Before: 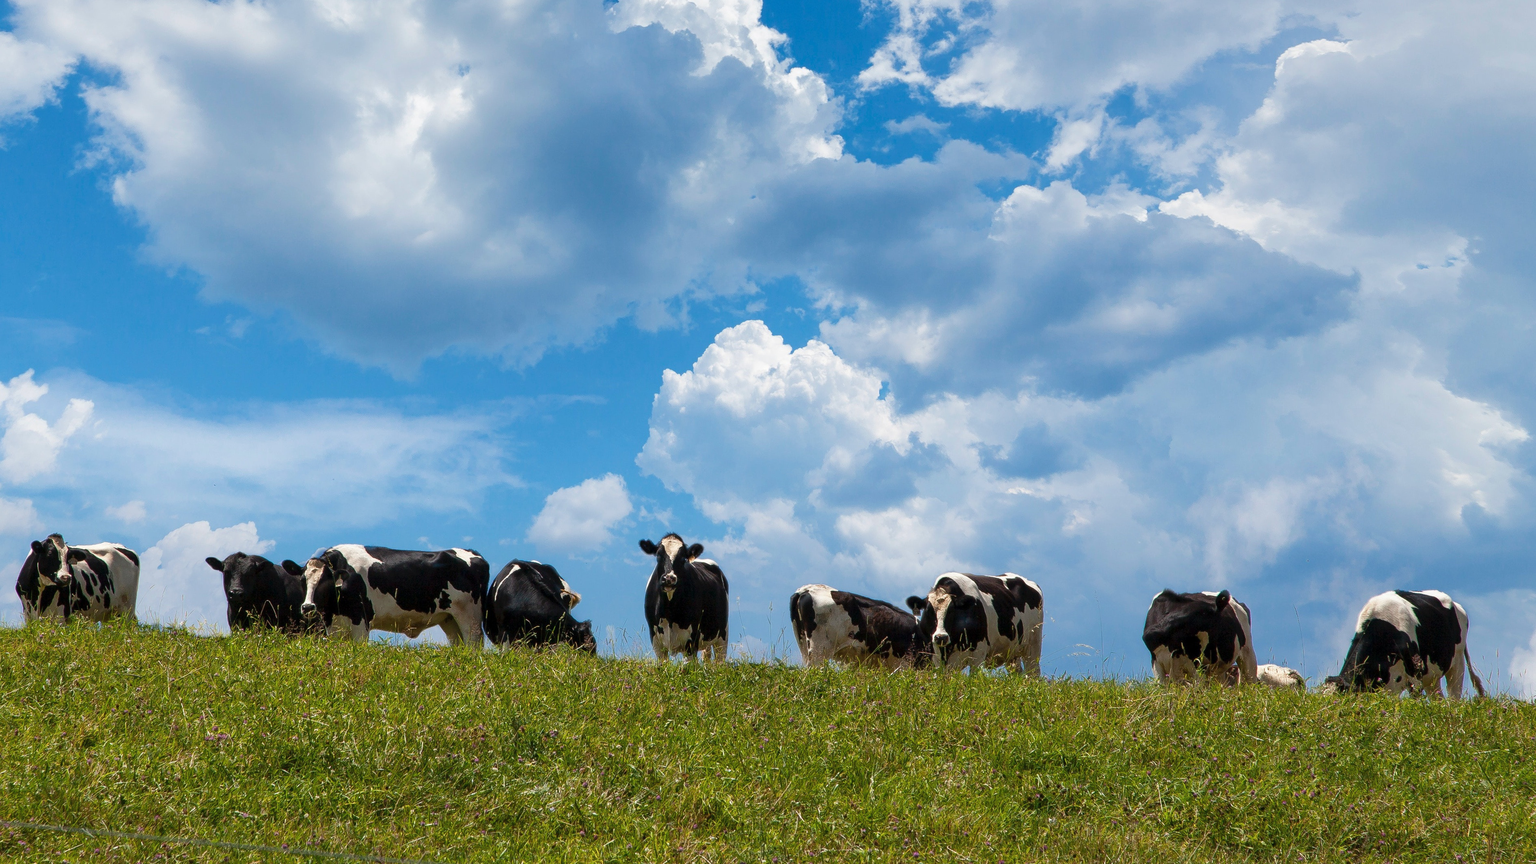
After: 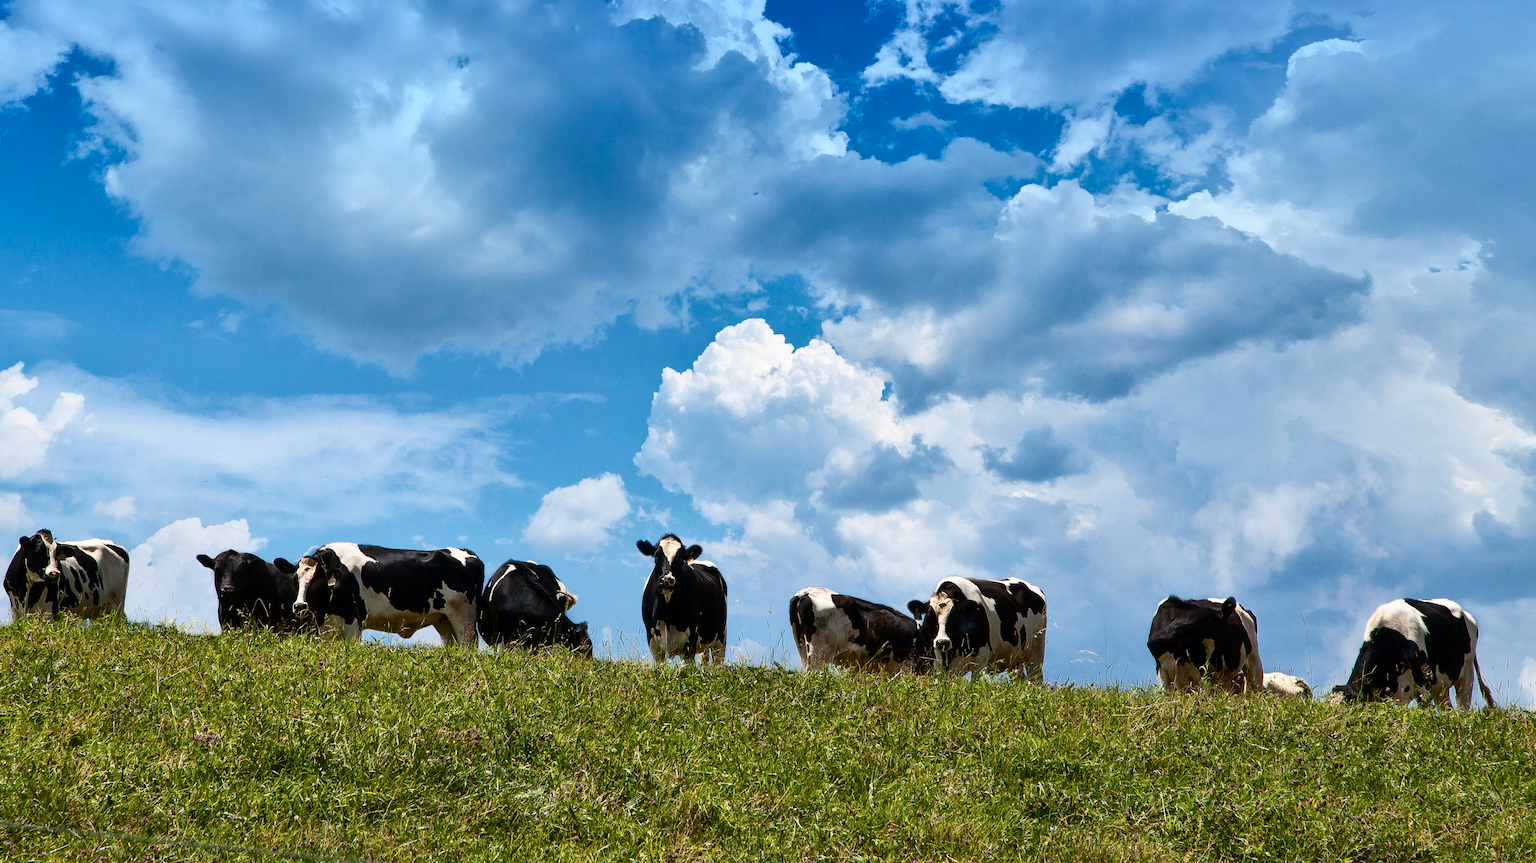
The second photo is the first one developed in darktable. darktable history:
shadows and highlights: soften with gaussian
crop and rotate: angle -0.5°
contrast brightness saturation: contrast 0.28
graduated density: density 2.02 EV, hardness 44%, rotation 0.374°, offset 8.21, hue 208.8°, saturation 97%
